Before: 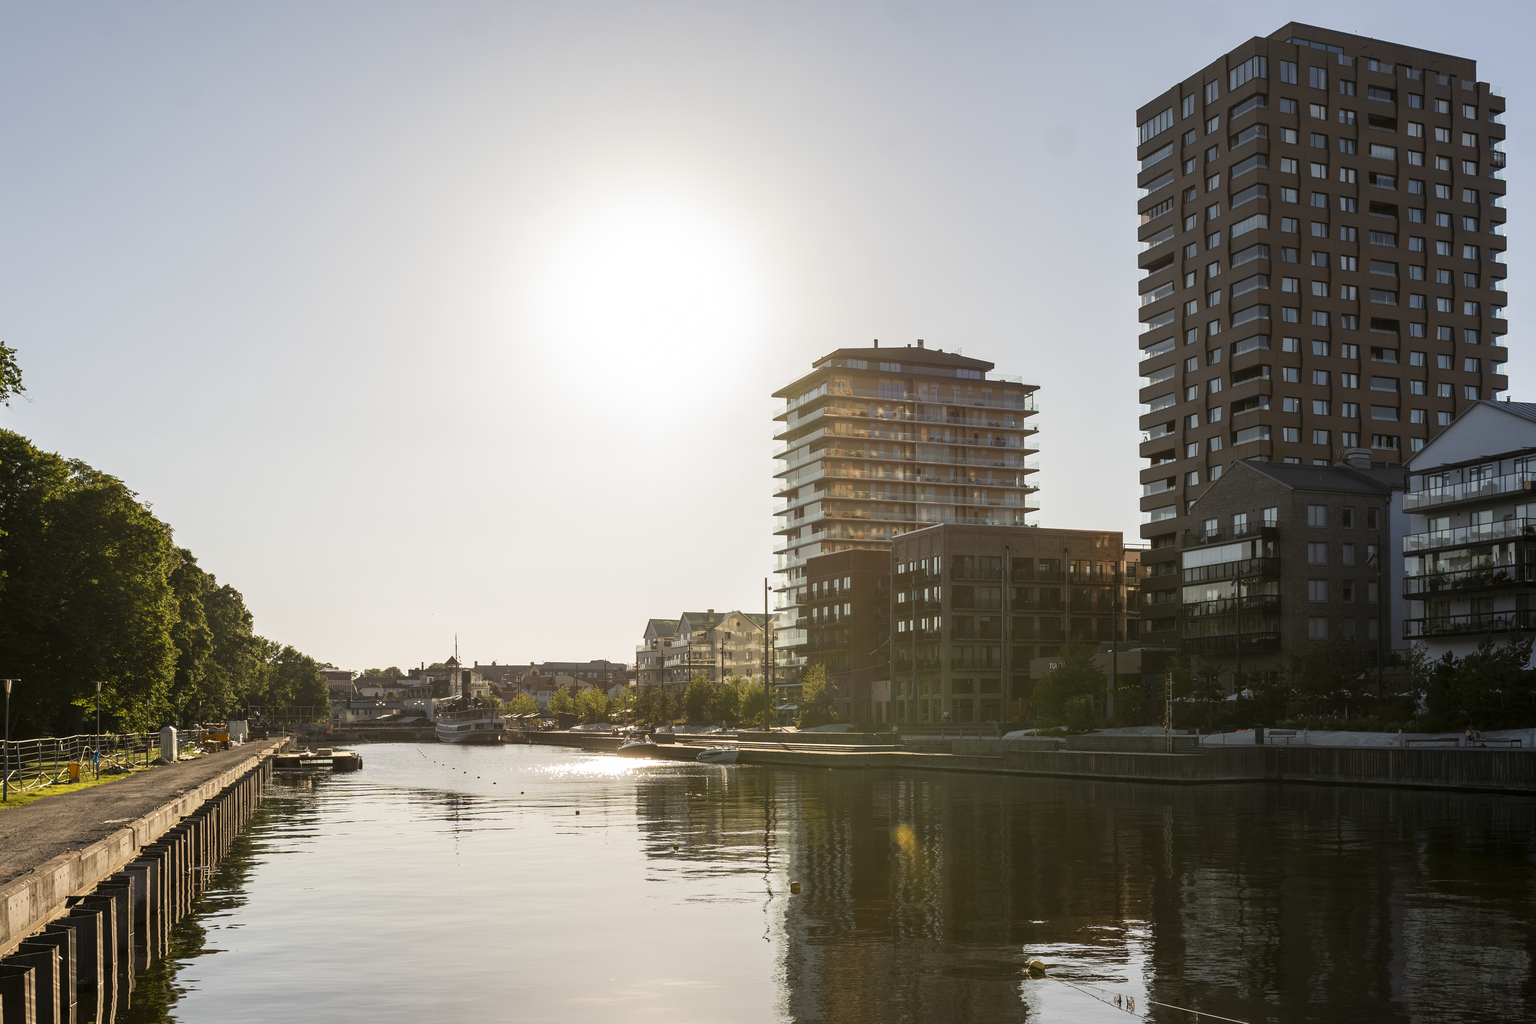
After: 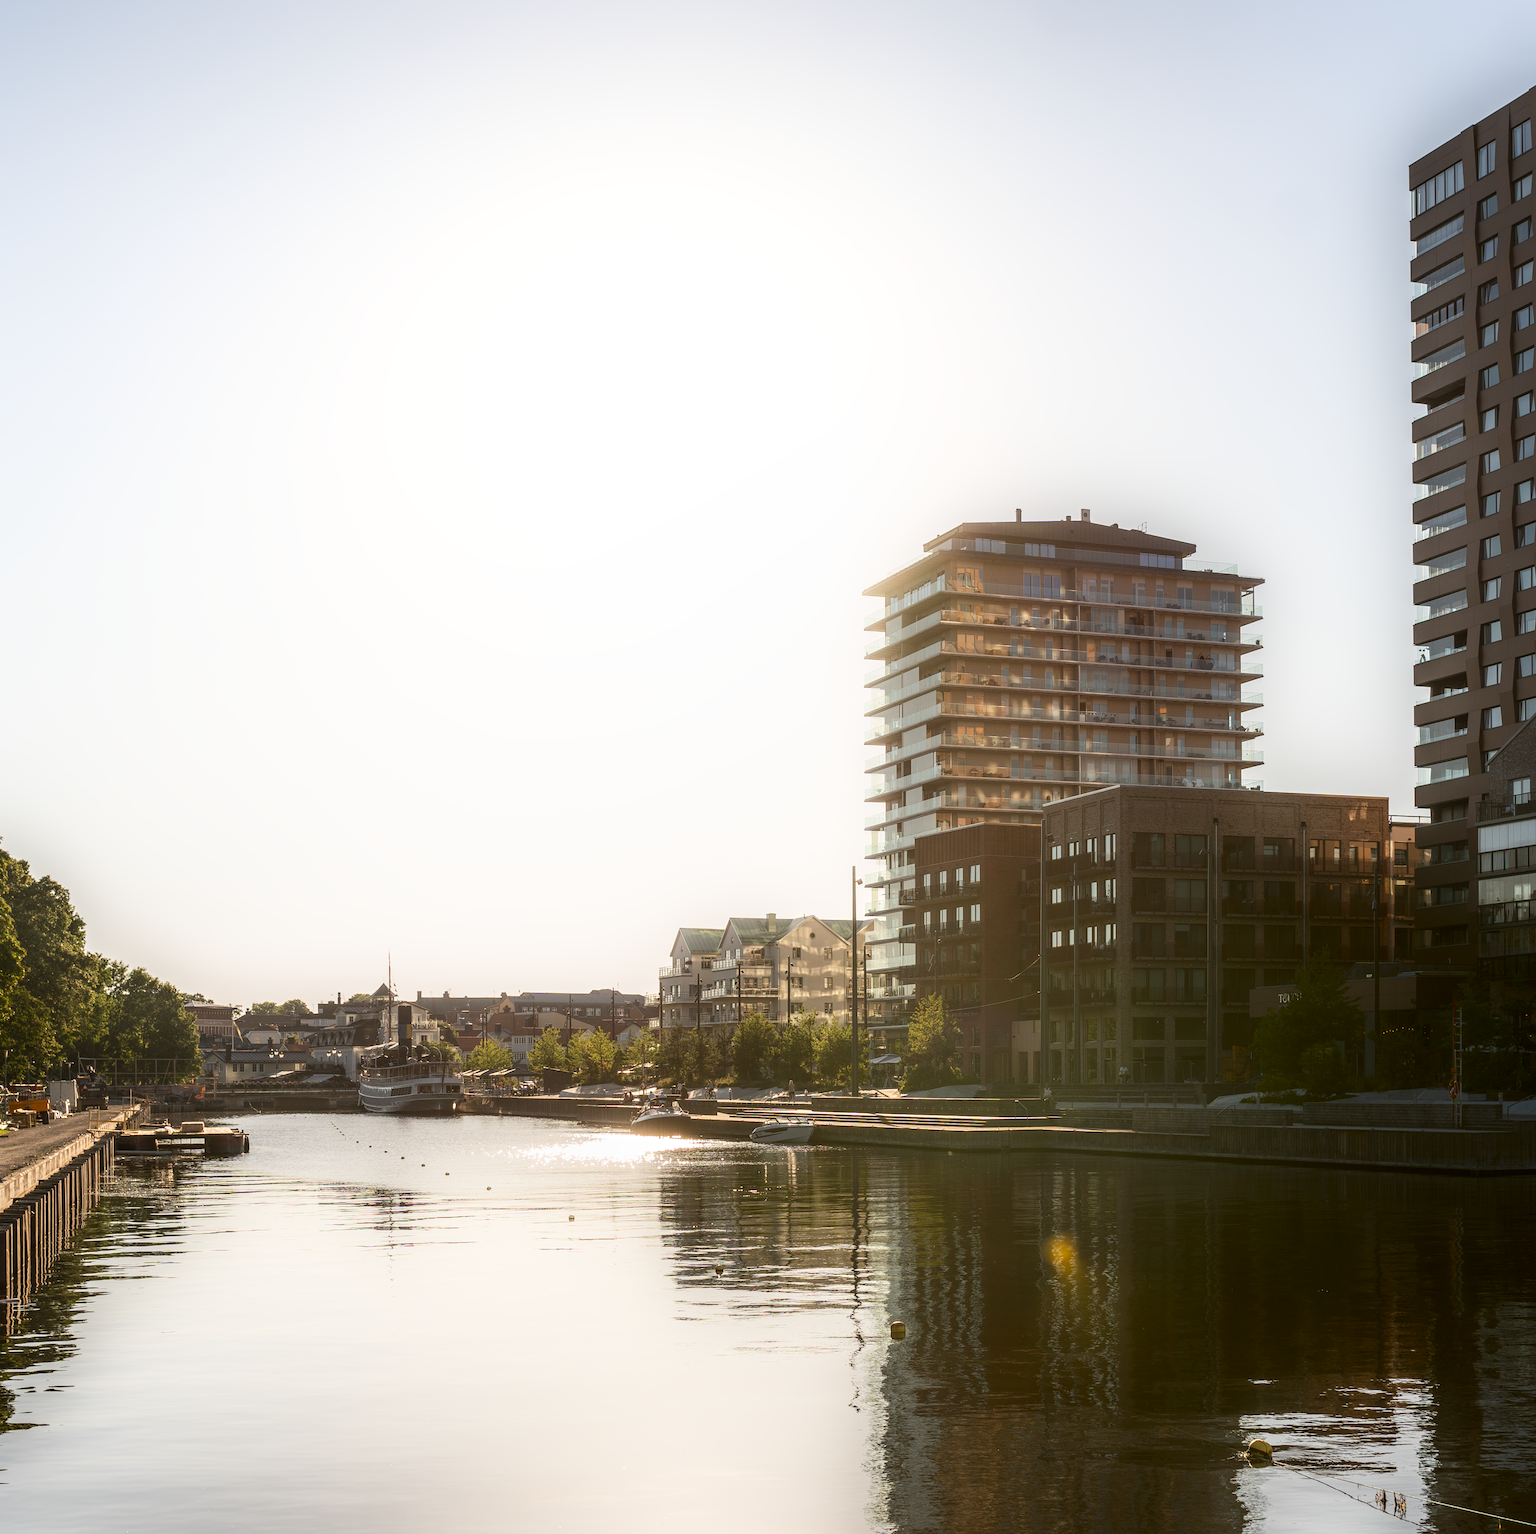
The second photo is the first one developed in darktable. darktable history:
shadows and highlights: shadows -53.97, highlights 84.65, soften with gaussian
crop and rotate: left 12.792%, right 20.468%
local contrast: on, module defaults
